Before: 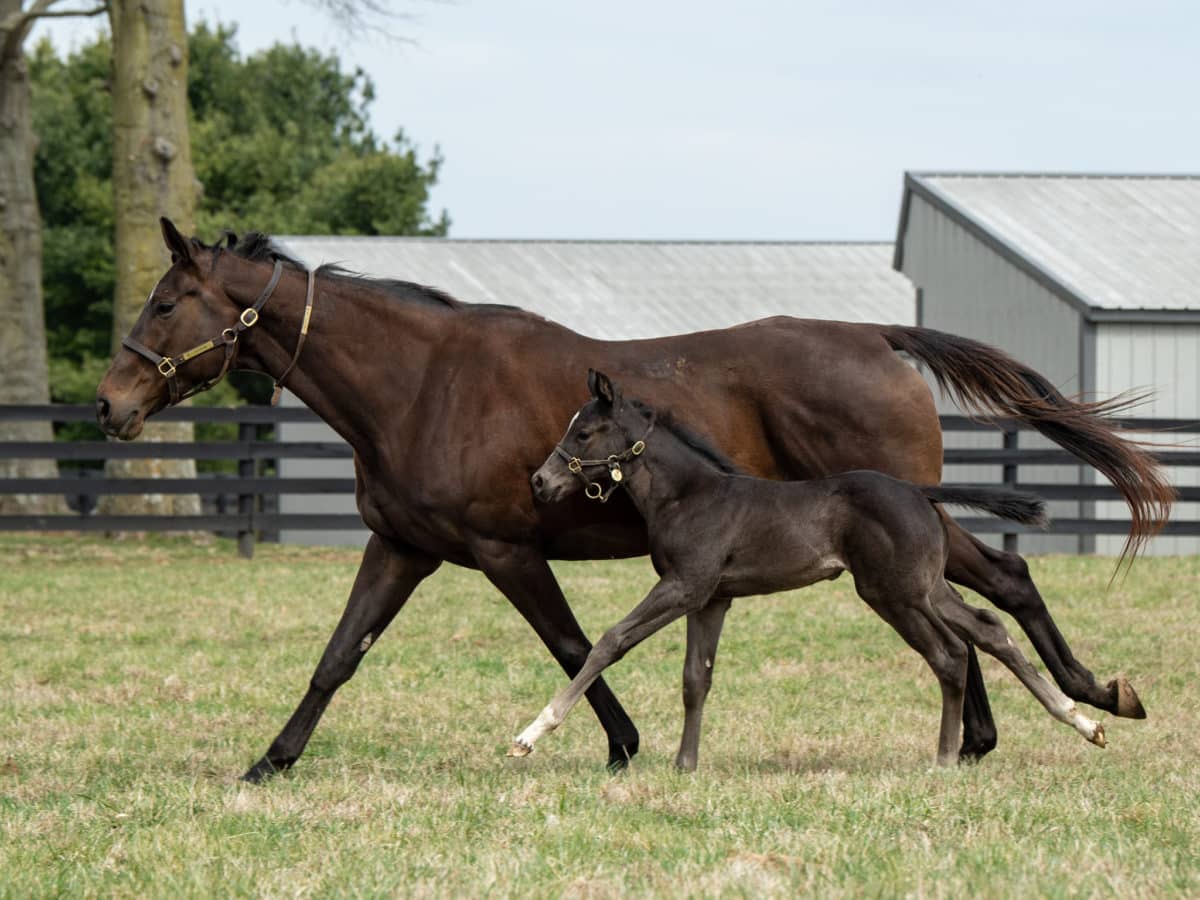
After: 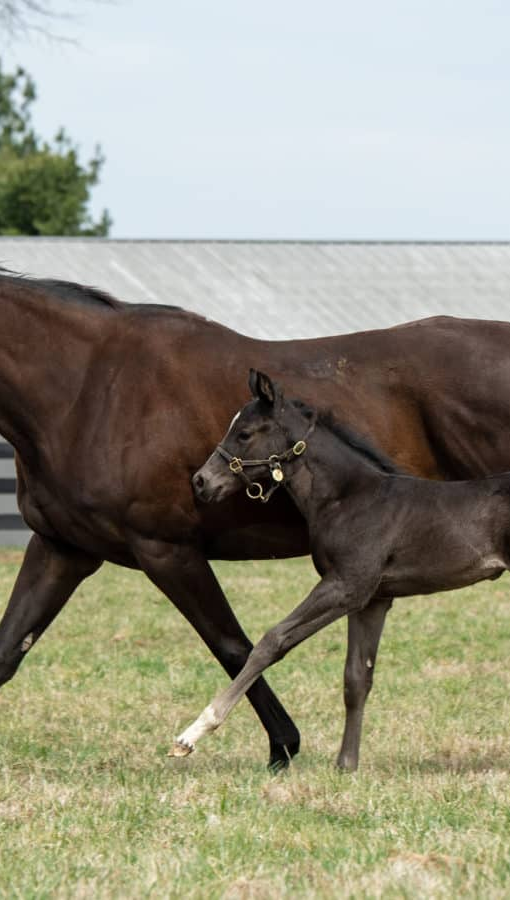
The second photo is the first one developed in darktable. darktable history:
crop: left 28.277%, right 29.143%
